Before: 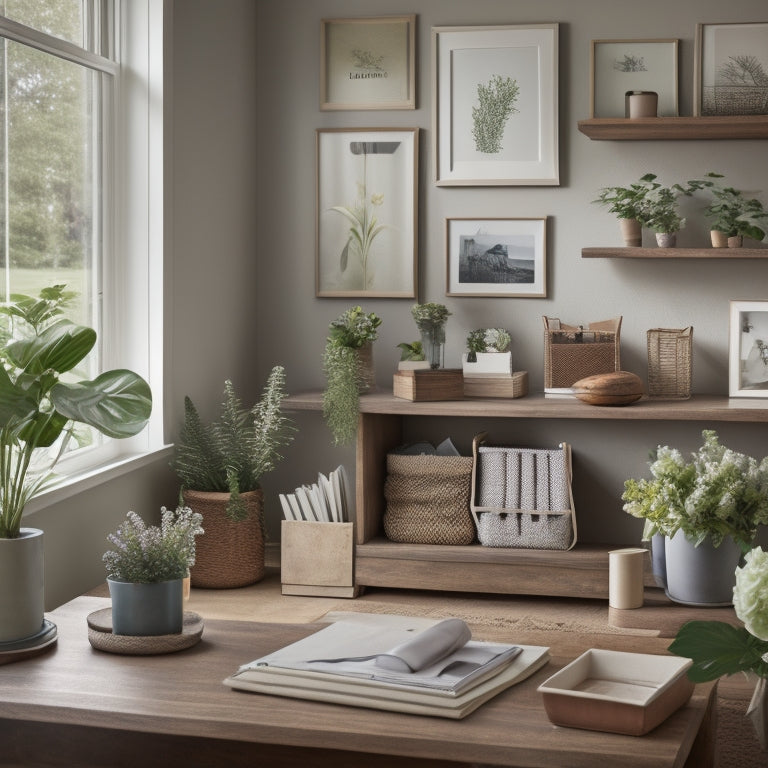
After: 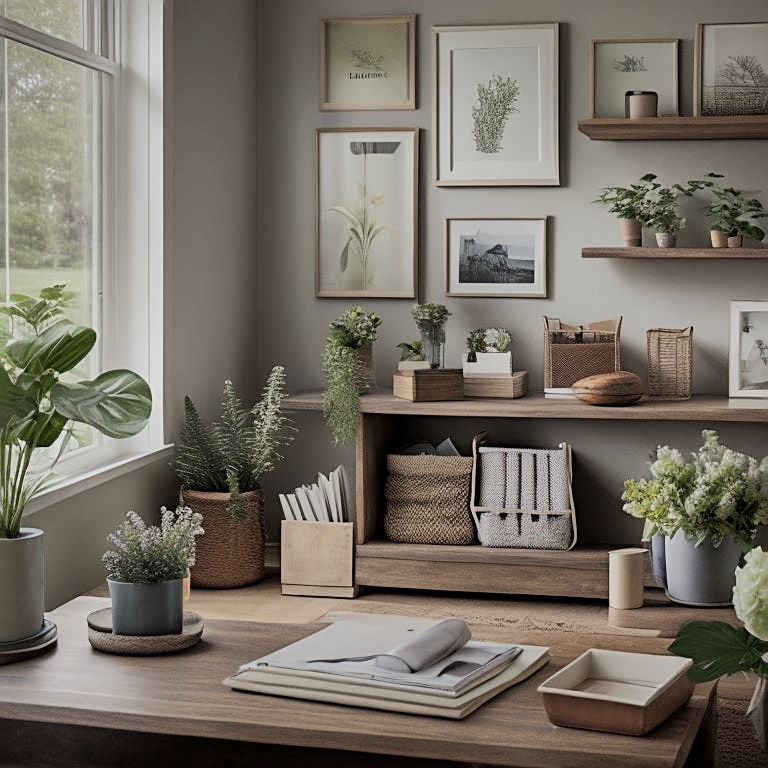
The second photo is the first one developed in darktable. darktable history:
color calibration: illuminant same as pipeline (D50), adaptation XYZ, x 0.346, y 0.358, temperature 5006.79 K
filmic rgb: middle gray luminance 12.84%, black relative exposure -10.08 EV, white relative exposure 3.46 EV, target black luminance 0%, hardness 5.74, latitude 45.27%, contrast 1.234, highlights saturation mix 4.43%, shadows ↔ highlights balance 27.65%, color science v6 (2022)
sharpen: on, module defaults
shadows and highlights: shadows 39.95, highlights -60.1
